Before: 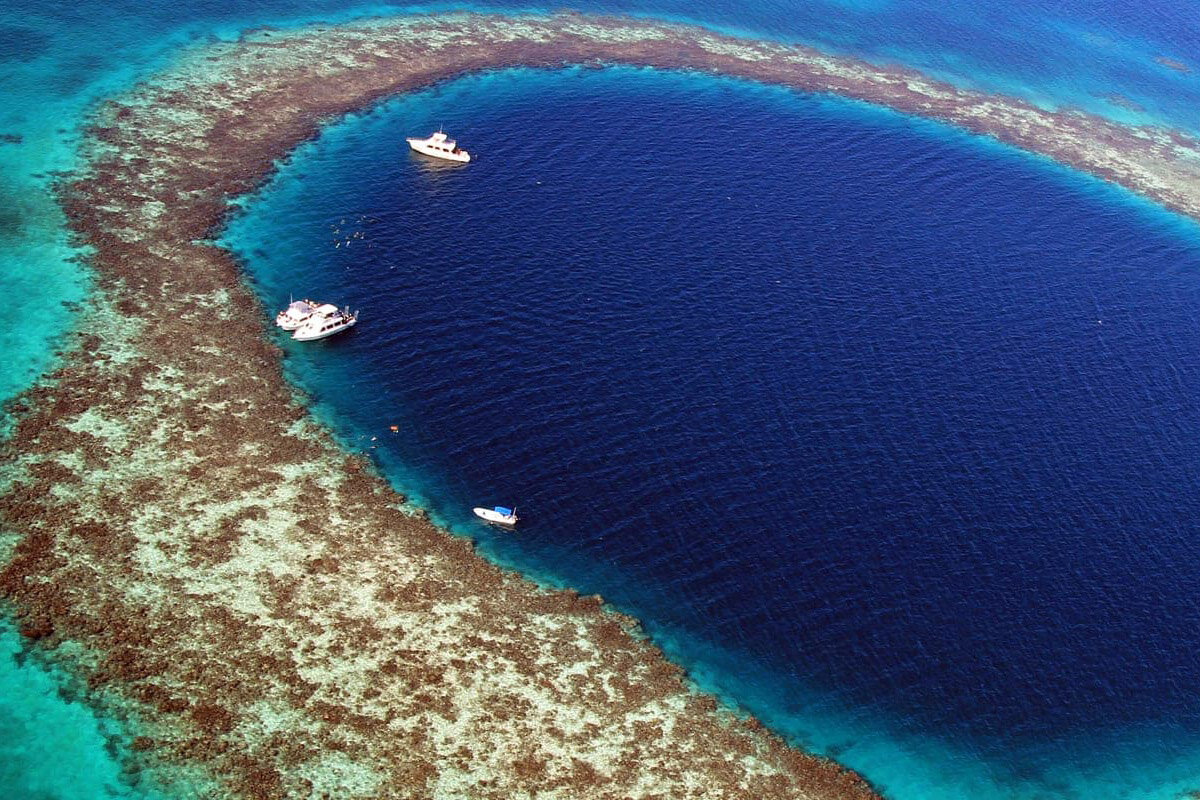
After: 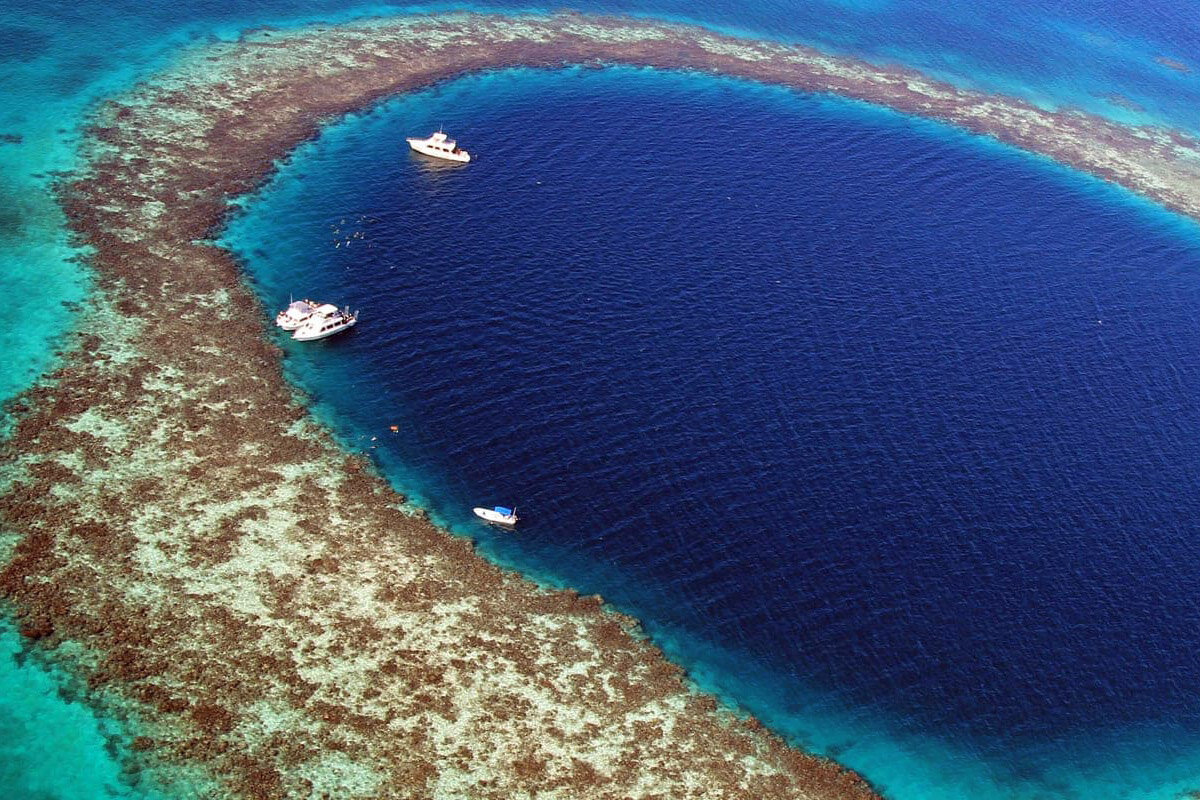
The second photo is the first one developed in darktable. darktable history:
shadows and highlights: shadows 25.75, highlights -24.19, shadows color adjustment 97.98%, highlights color adjustment 58.53%
